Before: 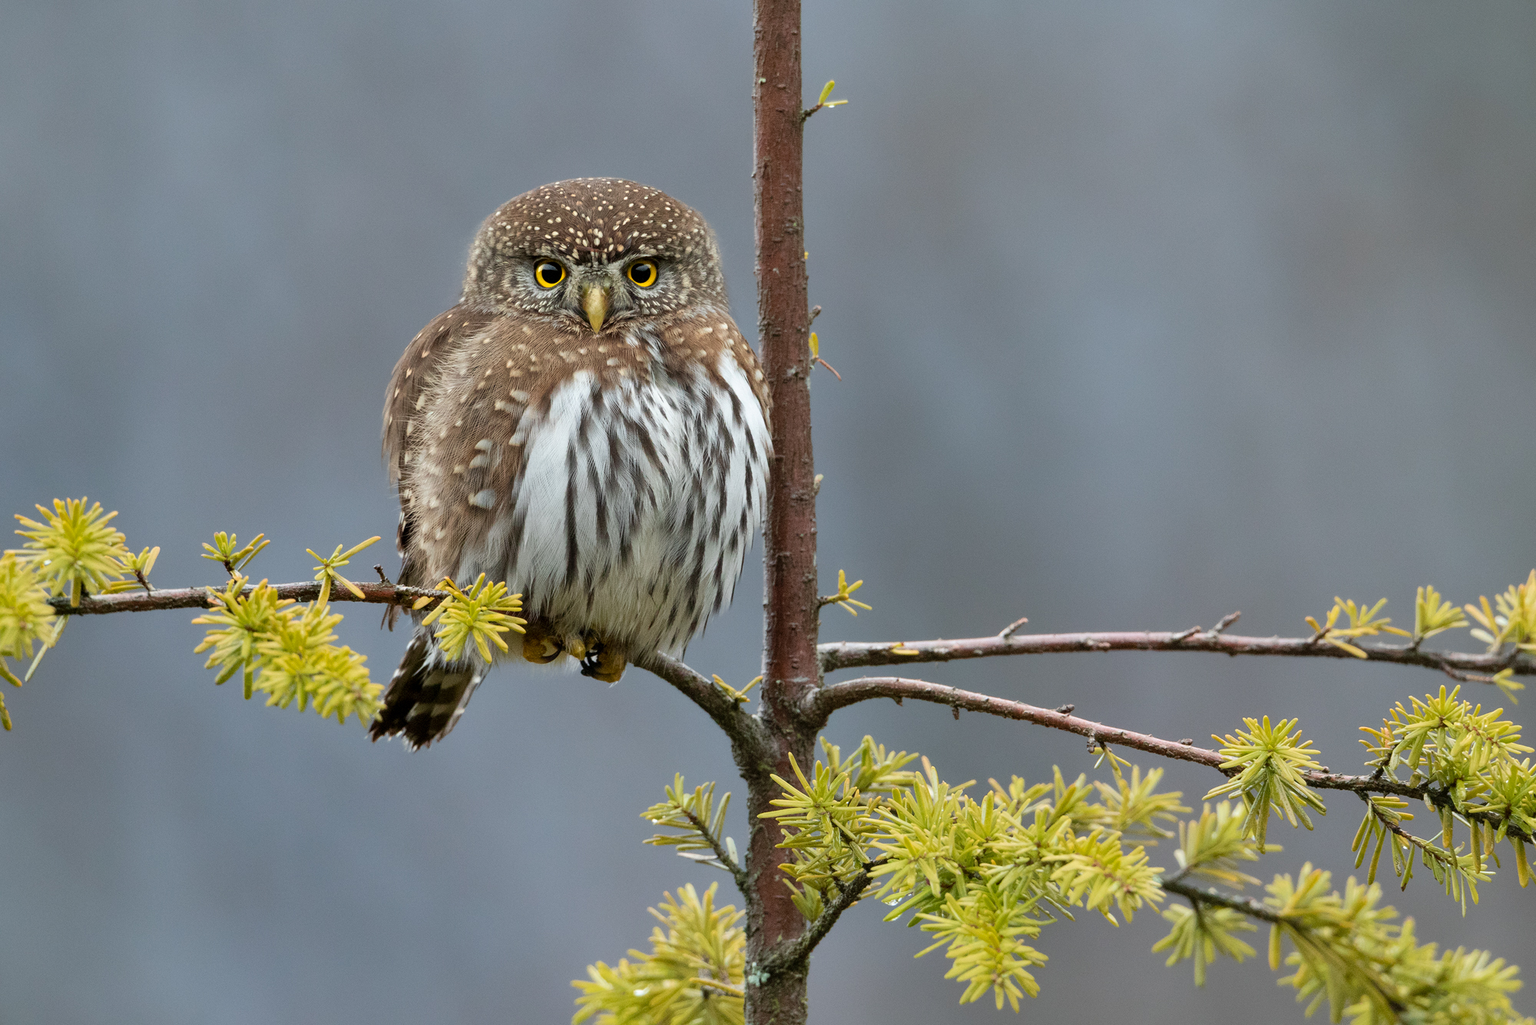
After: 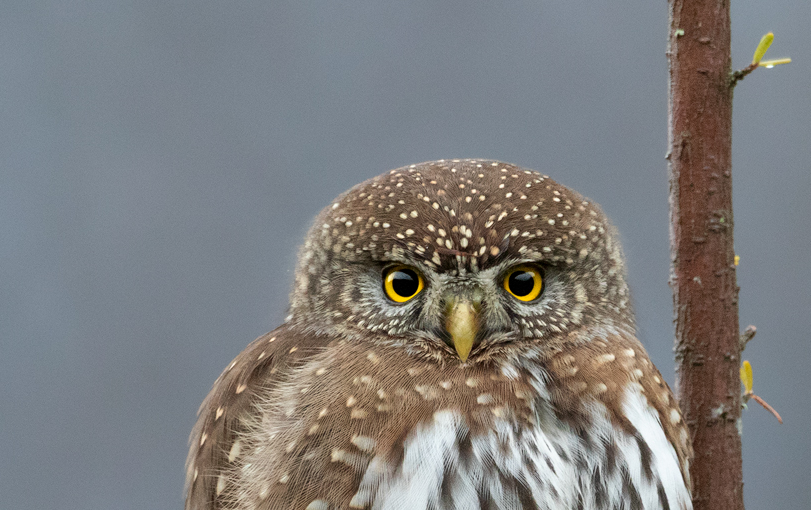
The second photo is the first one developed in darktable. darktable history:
exposure: compensate highlight preservation false
crop: left 15.656%, top 5.454%, right 43.78%, bottom 56.288%
